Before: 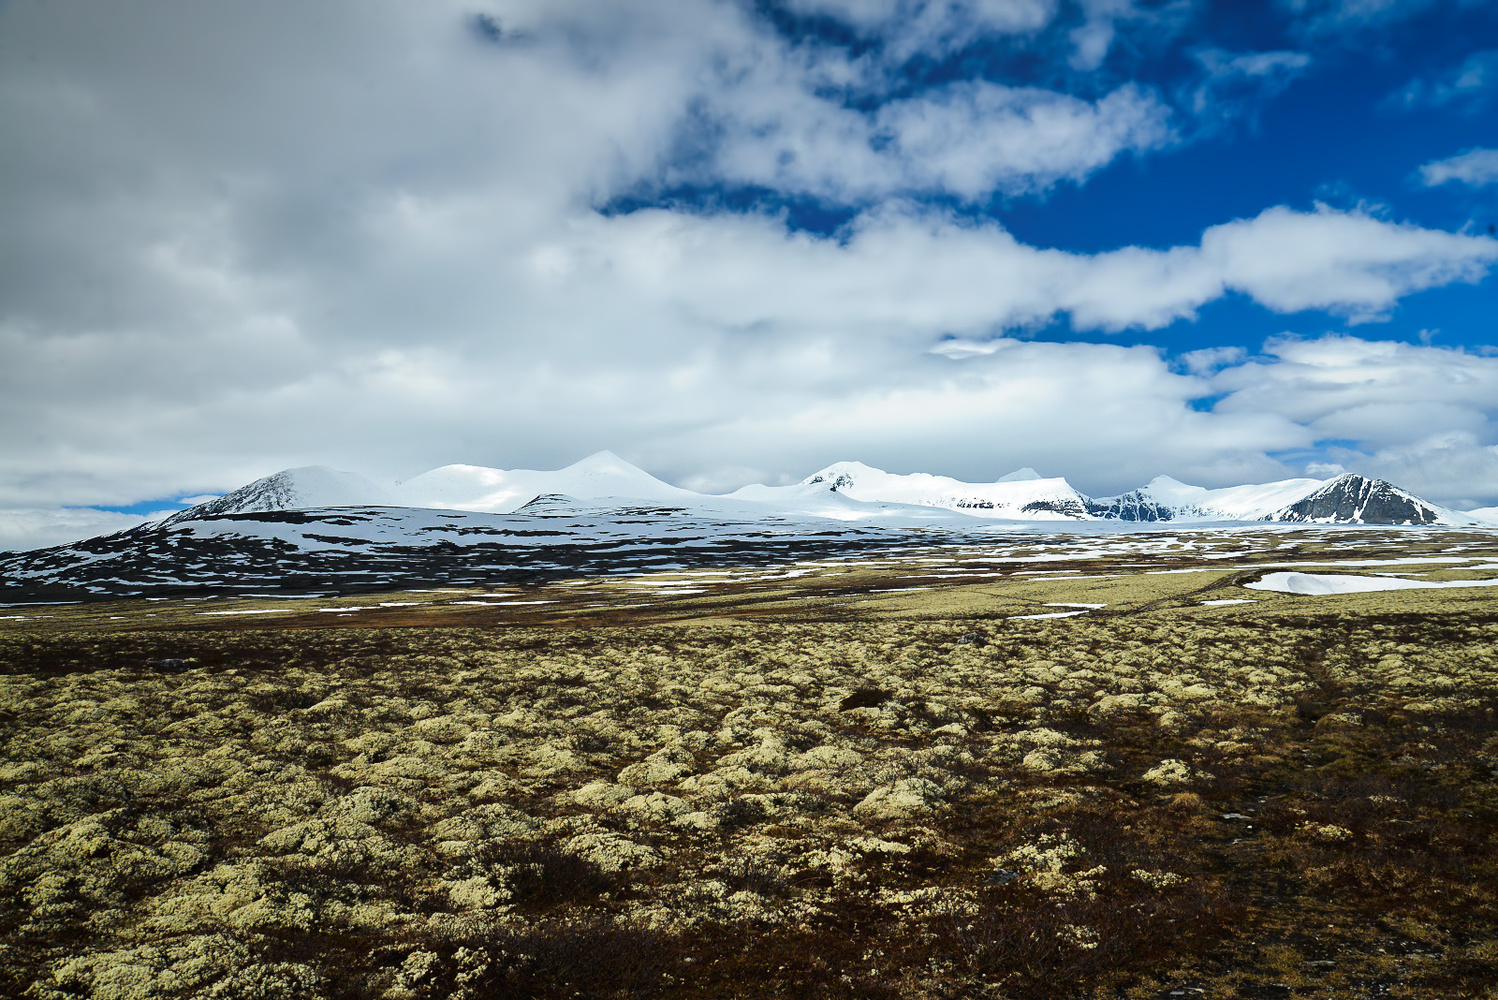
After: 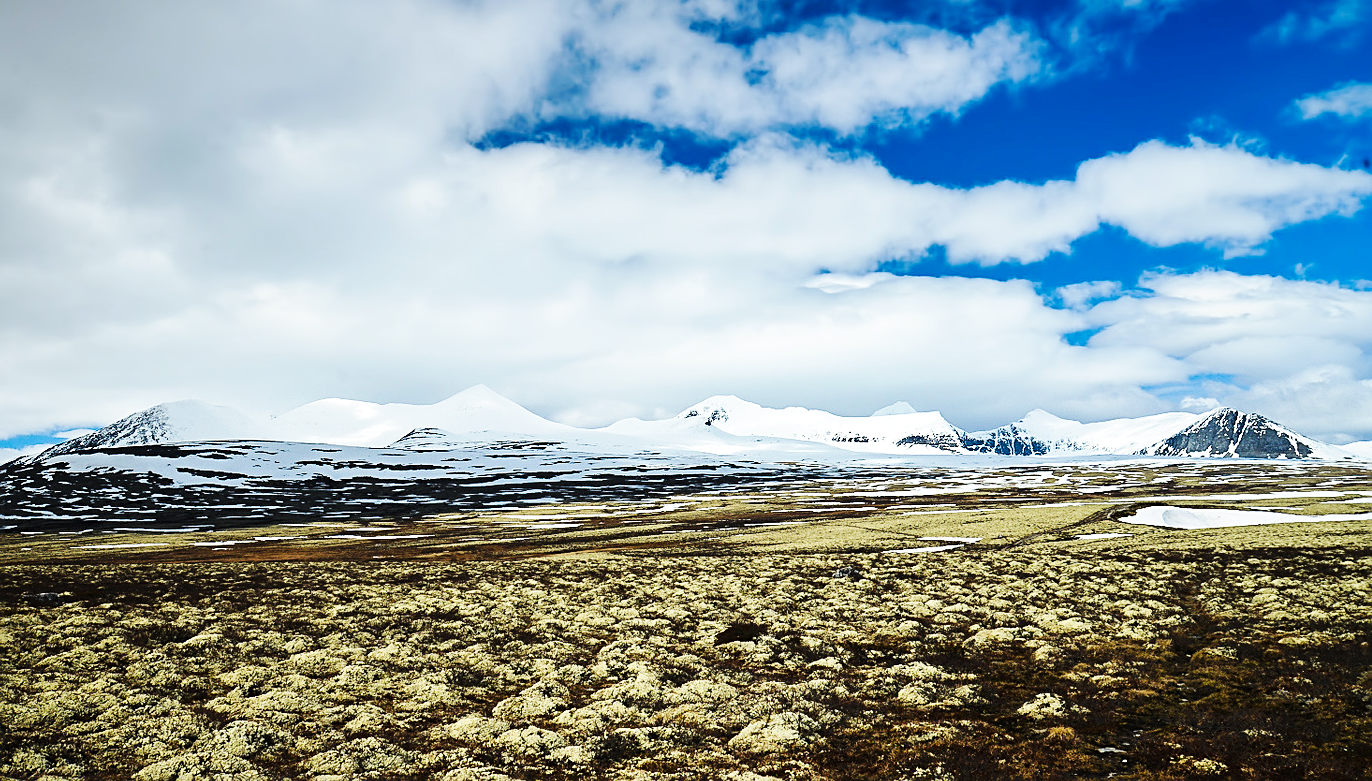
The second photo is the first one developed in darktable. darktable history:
exposure: black level correction -0.001, exposure 0.08 EV, compensate highlight preservation false
base curve: curves: ch0 [(0, 0) (0.032, 0.025) (0.121, 0.166) (0.206, 0.329) (0.605, 0.79) (1, 1)], preserve colors none
crop: left 8.411%, top 6.613%, bottom 15.235%
sharpen: on, module defaults
